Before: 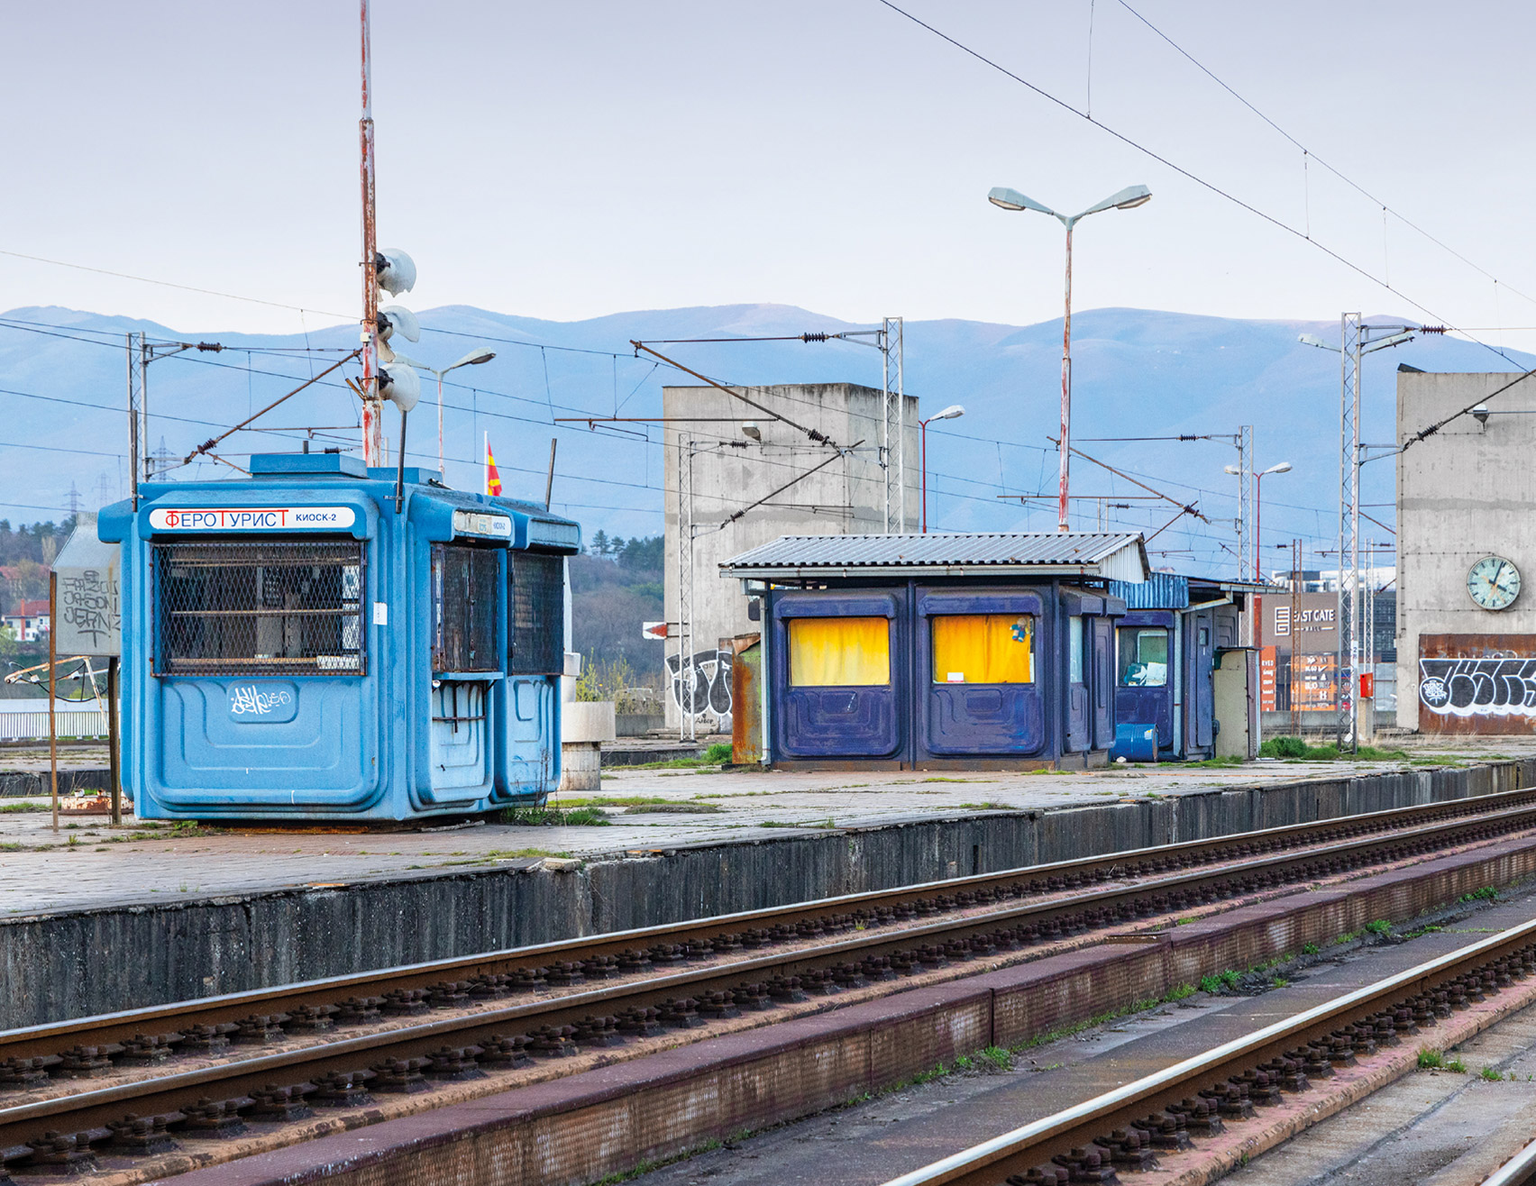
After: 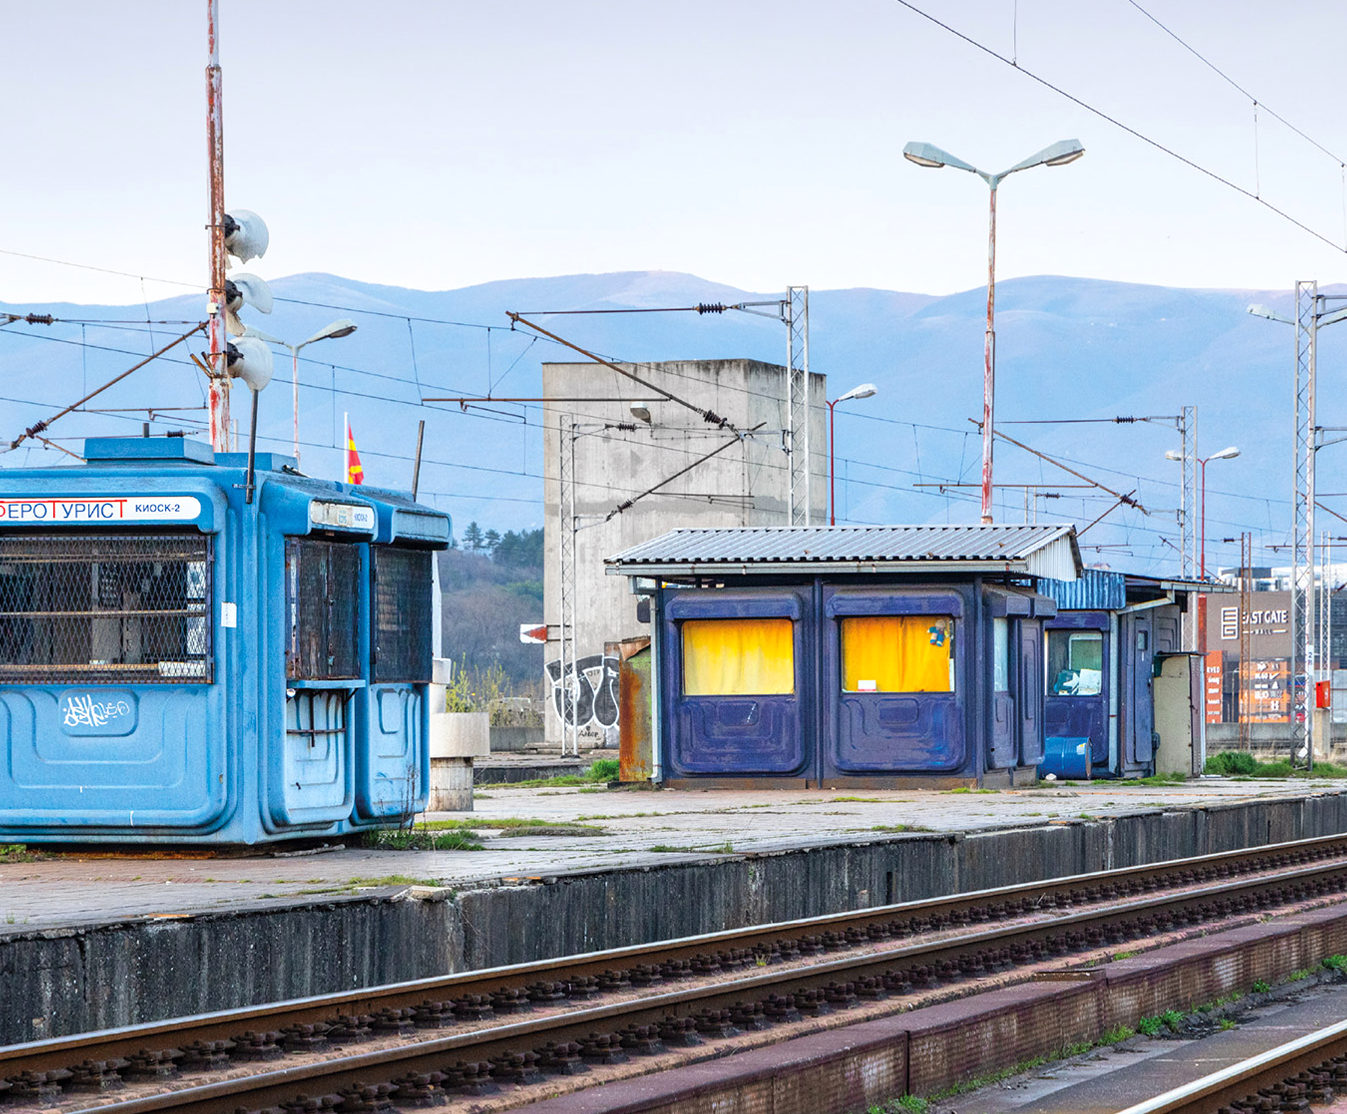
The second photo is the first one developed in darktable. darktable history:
crop: left 11.362%, top 5.057%, right 9.582%, bottom 10.237%
exposure: exposure 0.131 EV, compensate exposure bias true, compensate highlight preservation false
